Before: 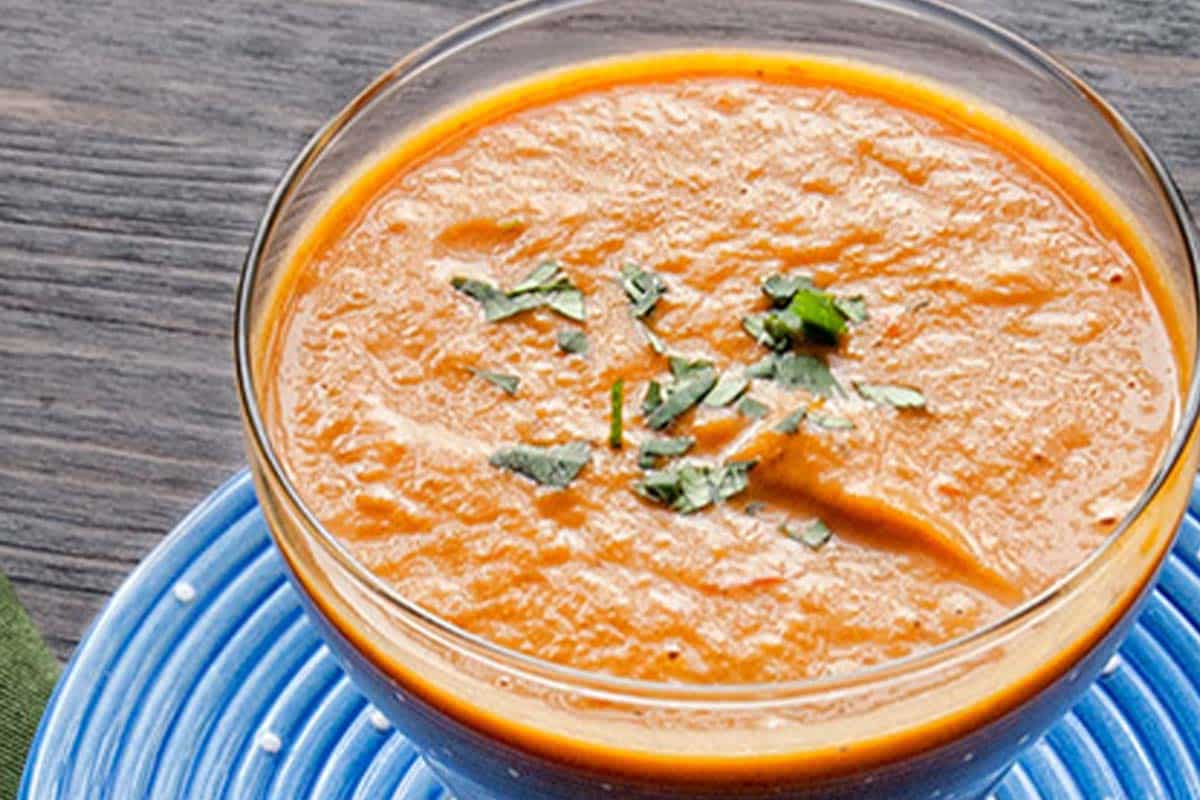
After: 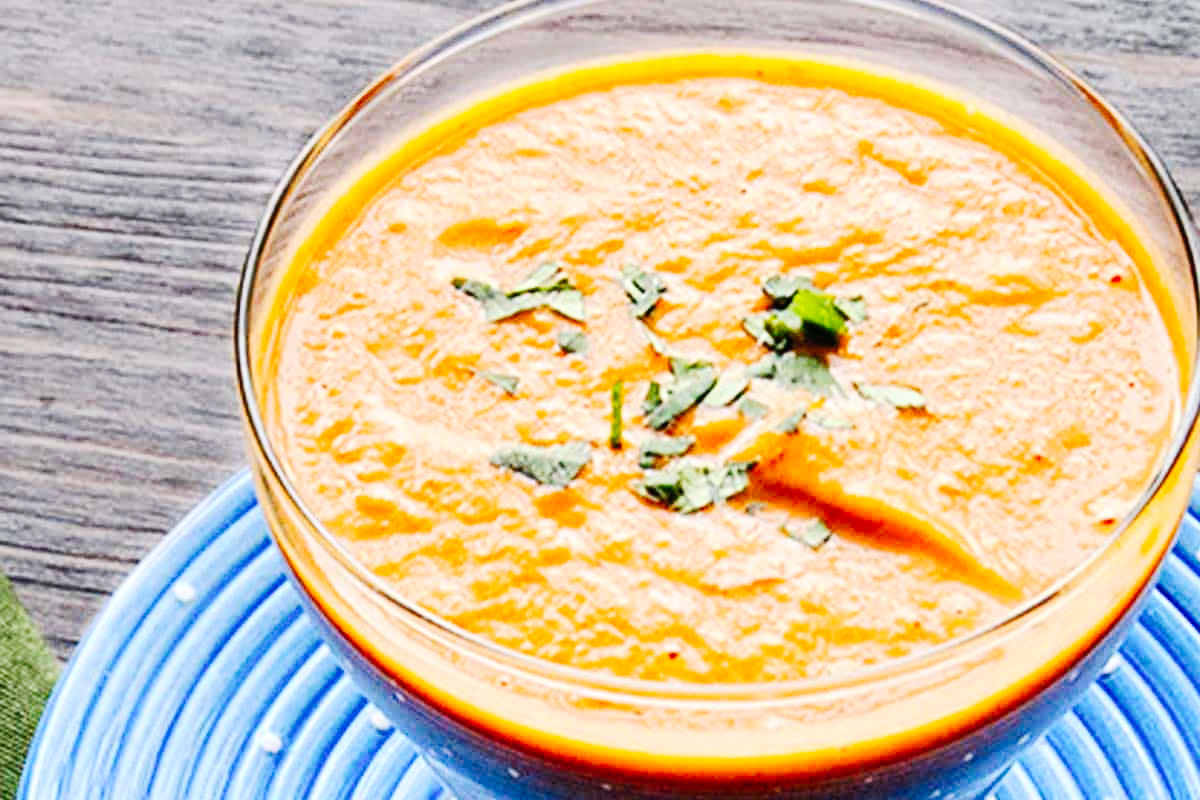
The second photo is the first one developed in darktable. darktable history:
tone curve: curves: ch0 [(0, 0) (0.003, 0.002) (0.011, 0.009) (0.025, 0.019) (0.044, 0.031) (0.069, 0.04) (0.1, 0.059) (0.136, 0.092) (0.177, 0.134) (0.224, 0.192) (0.277, 0.262) (0.335, 0.348) (0.399, 0.446) (0.468, 0.554) (0.543, 0.646) (0.623, 0.731) (0.709, 0.807) (0.801, 0.867) (0.898, 0.931) (1, 1)], preserve colors none
contrast brightness saturation: contrast 0.2, brightness 0.16, saturation 0.22
